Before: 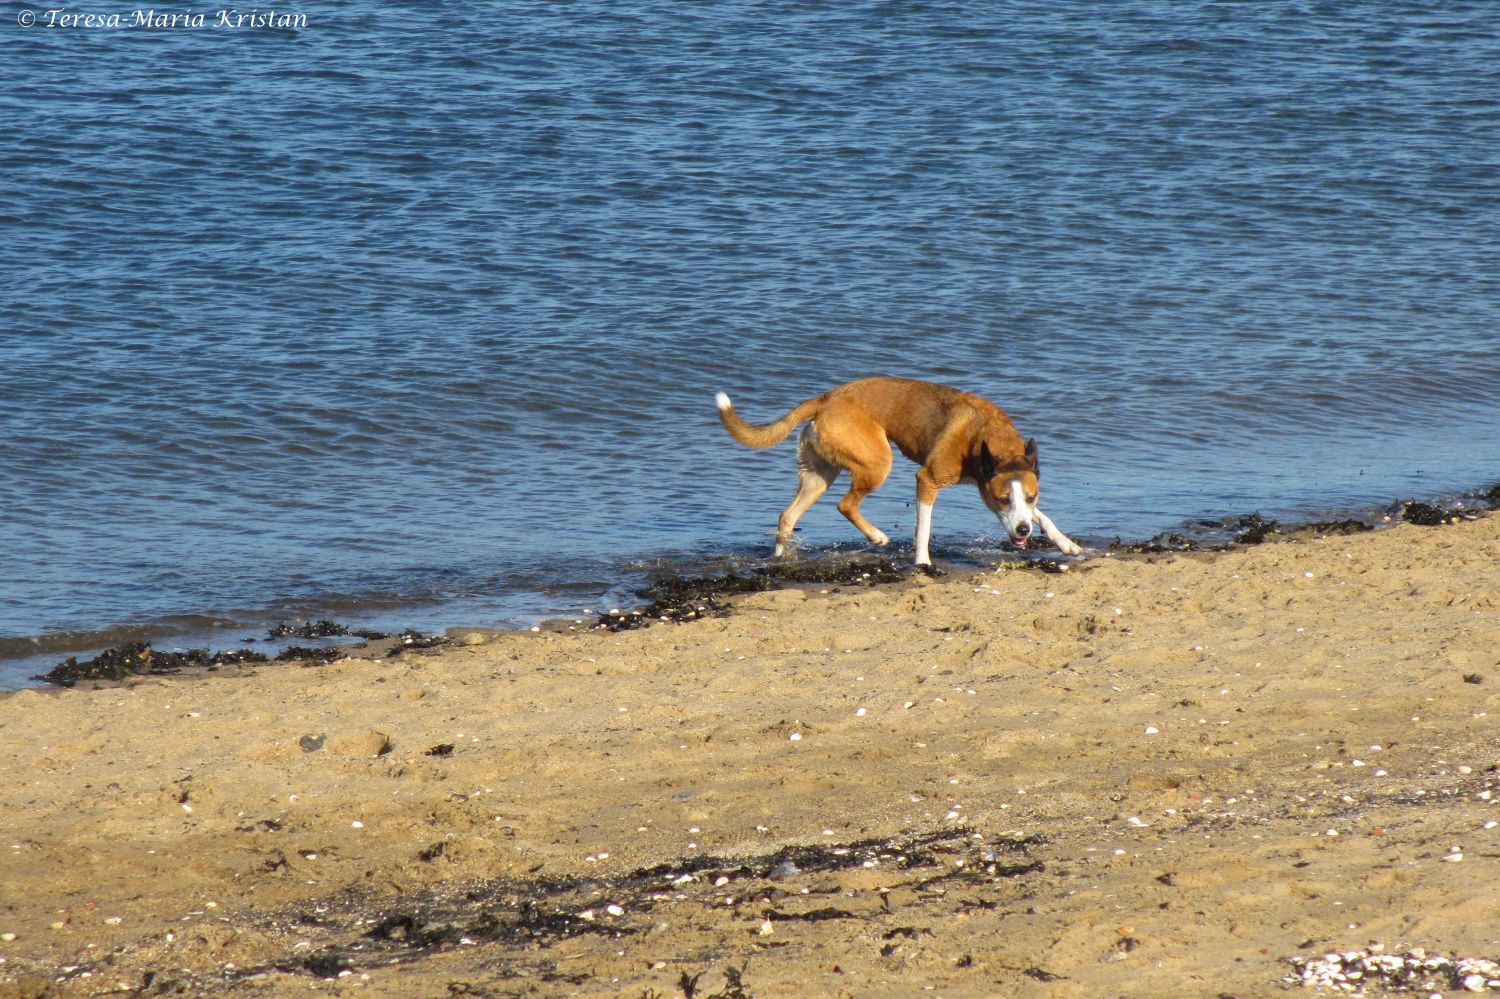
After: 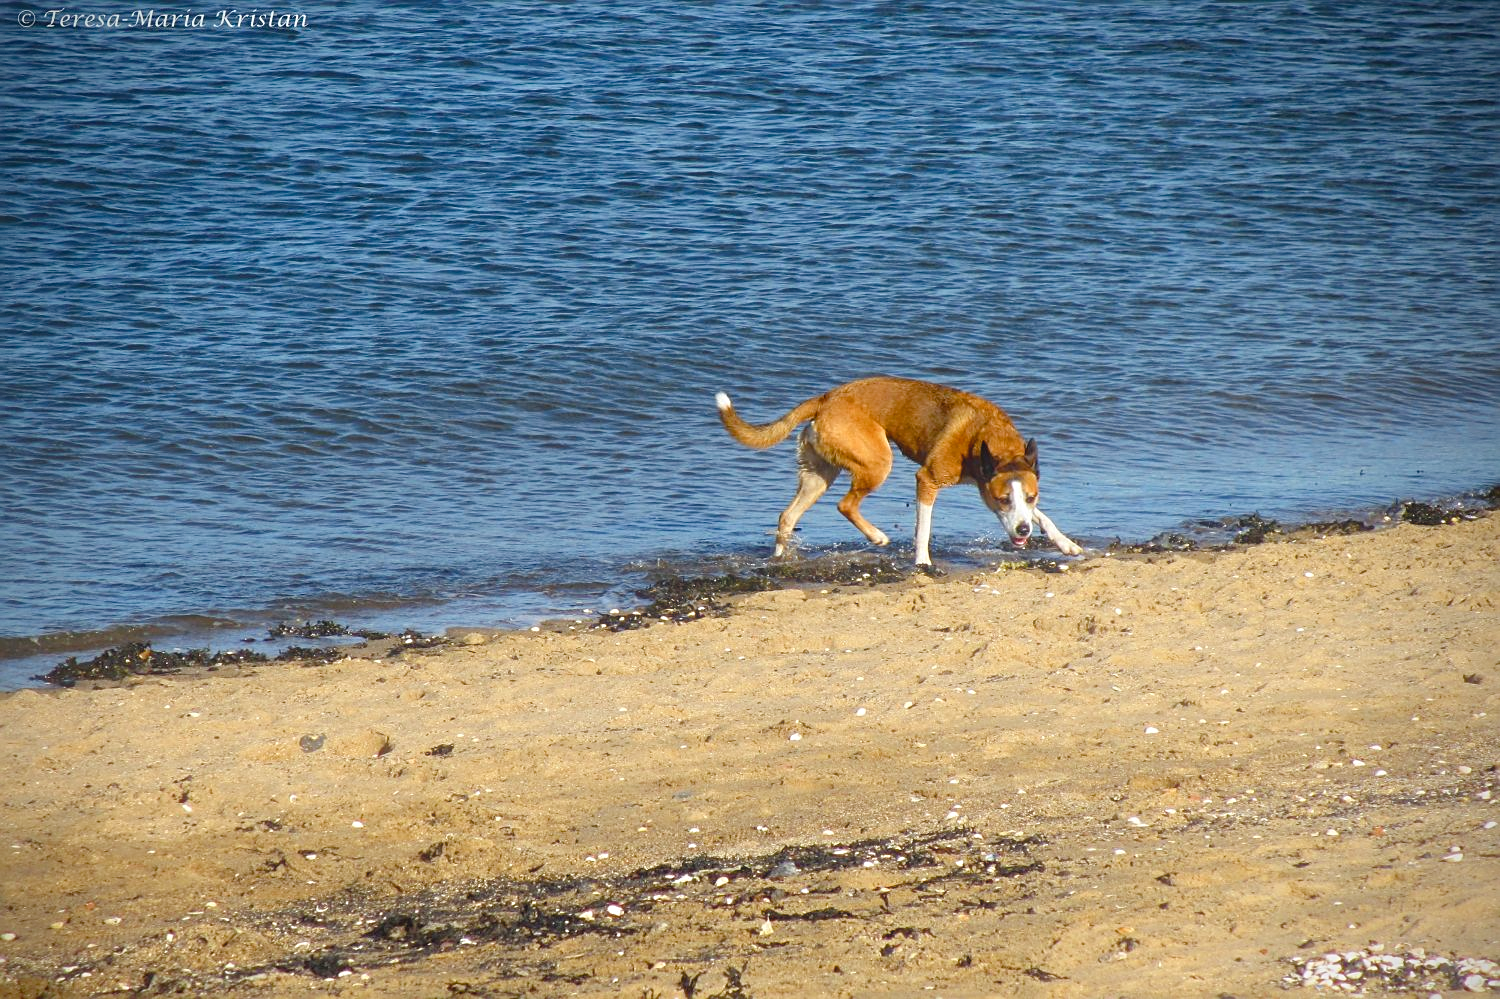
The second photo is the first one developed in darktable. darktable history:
sharpen: on, module defaults
bloom: on, module defaults
color balance rgb: perceptual saturation grading › global saturation 20%, perceptual saturation grading › highlights -25%, perceptual saturation grading › shadows 25%
vignetting: brightness -0.629, saturation -0.007, center (-0.028, 0.239)
